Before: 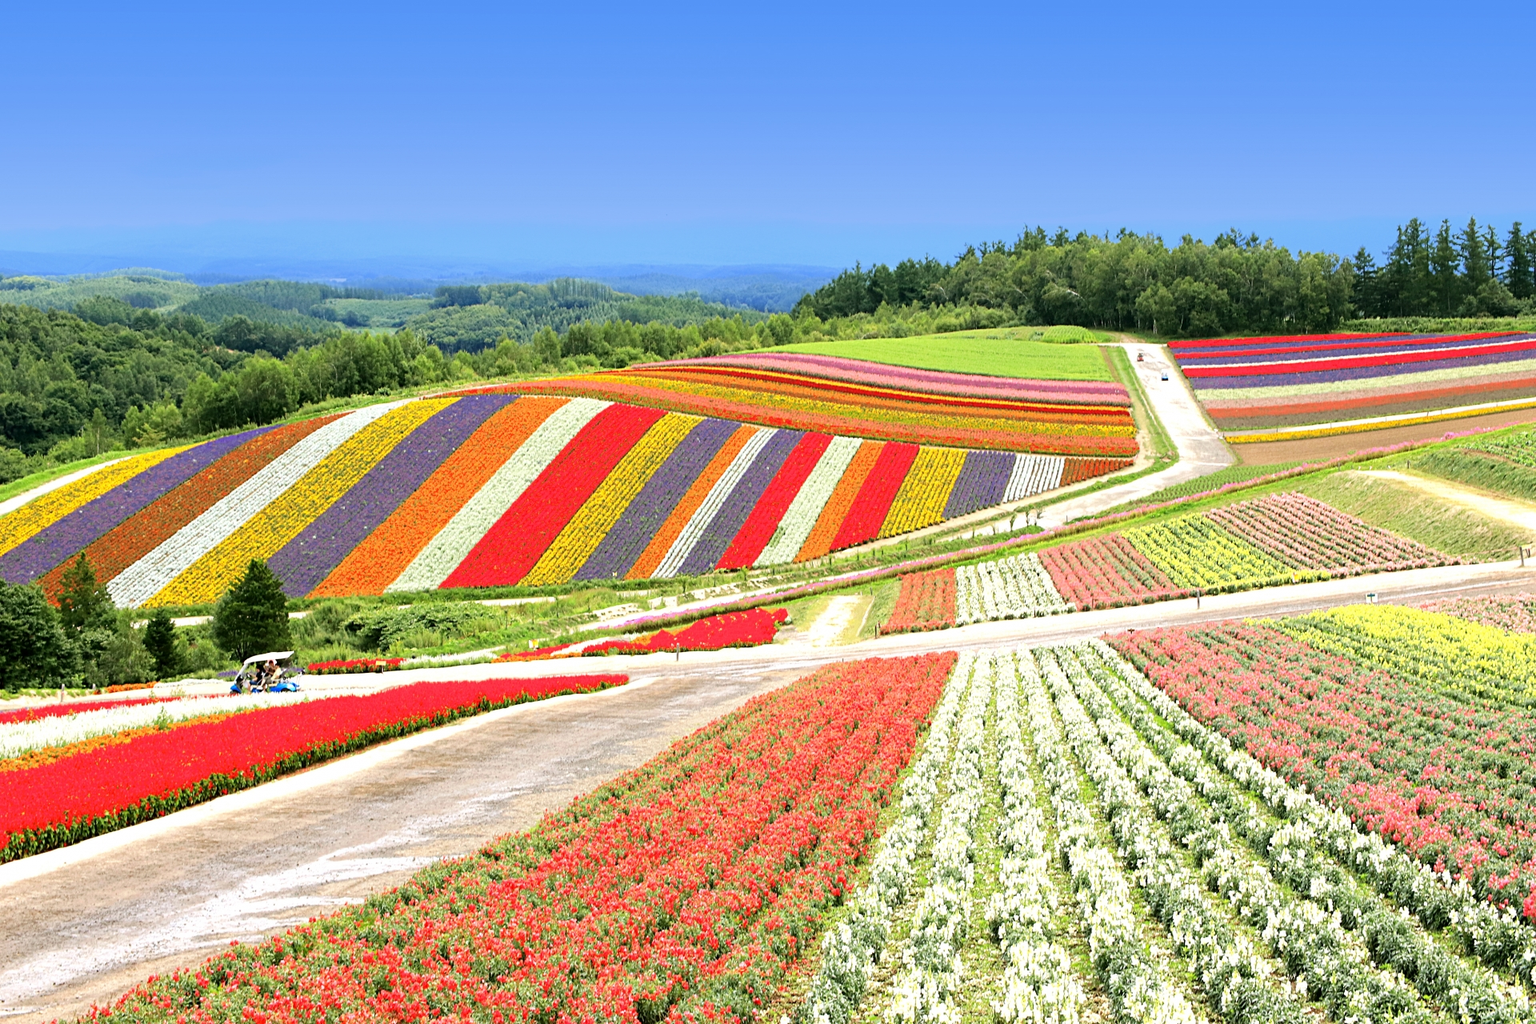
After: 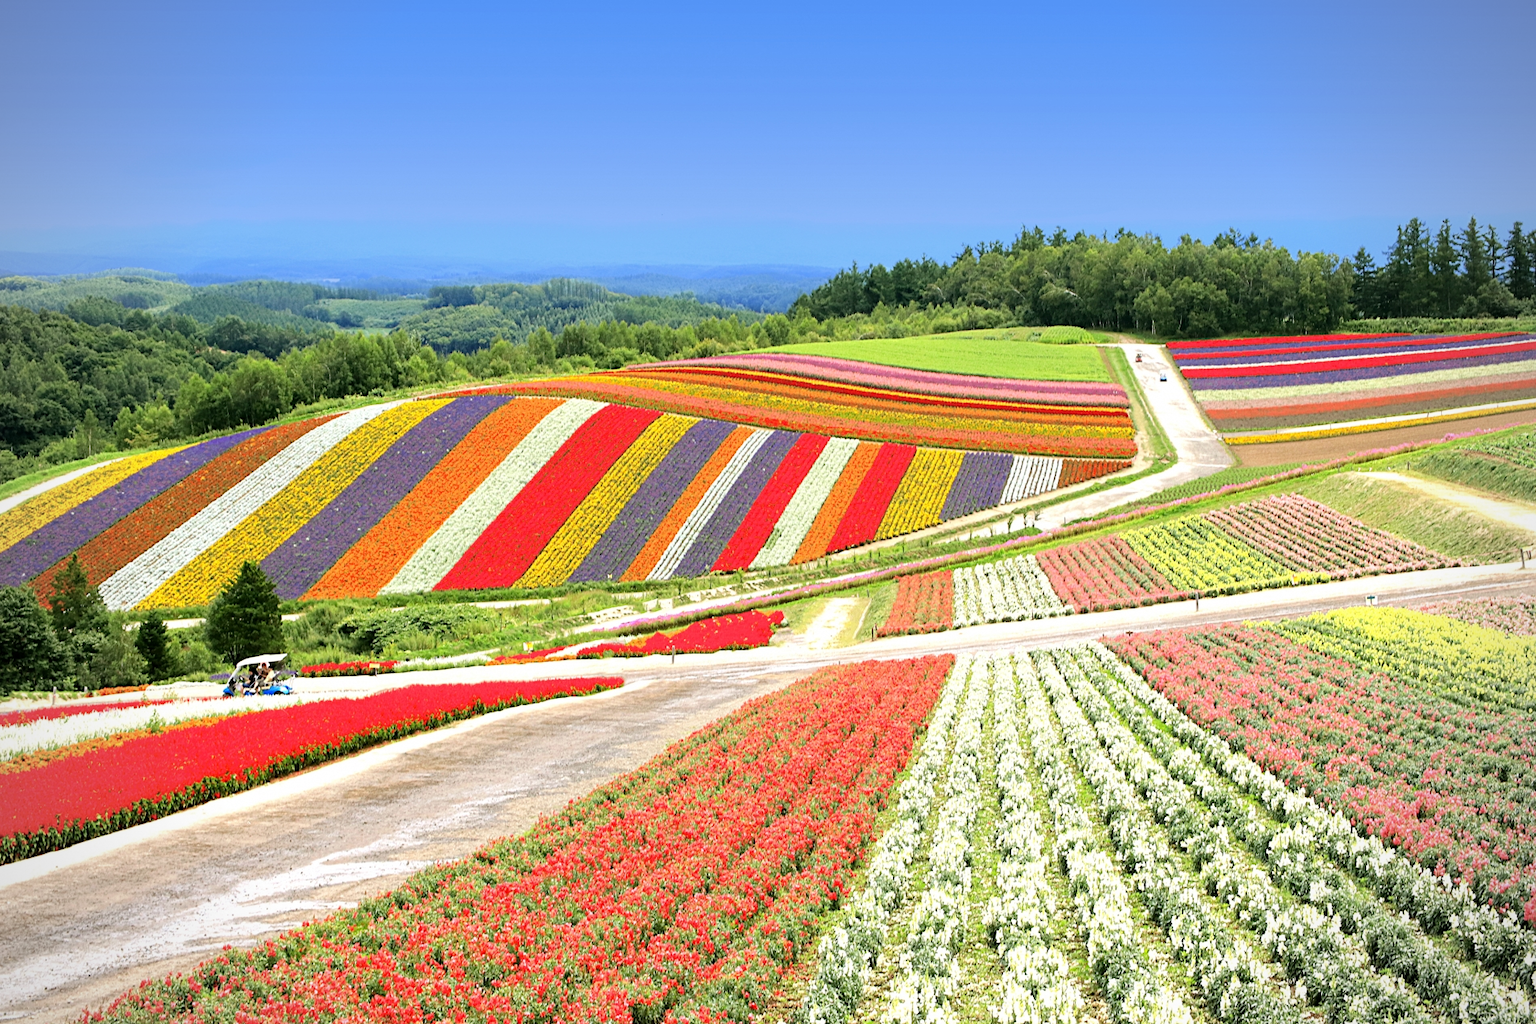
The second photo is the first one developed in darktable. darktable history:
vignetting: fall-off radius 60.92%
crop and rotate: left 0.614%, top 0.179%, bottom 0.309%
grain: coarseness 0.81 ISO, strength 1.34%, mid-tones bias 0%
